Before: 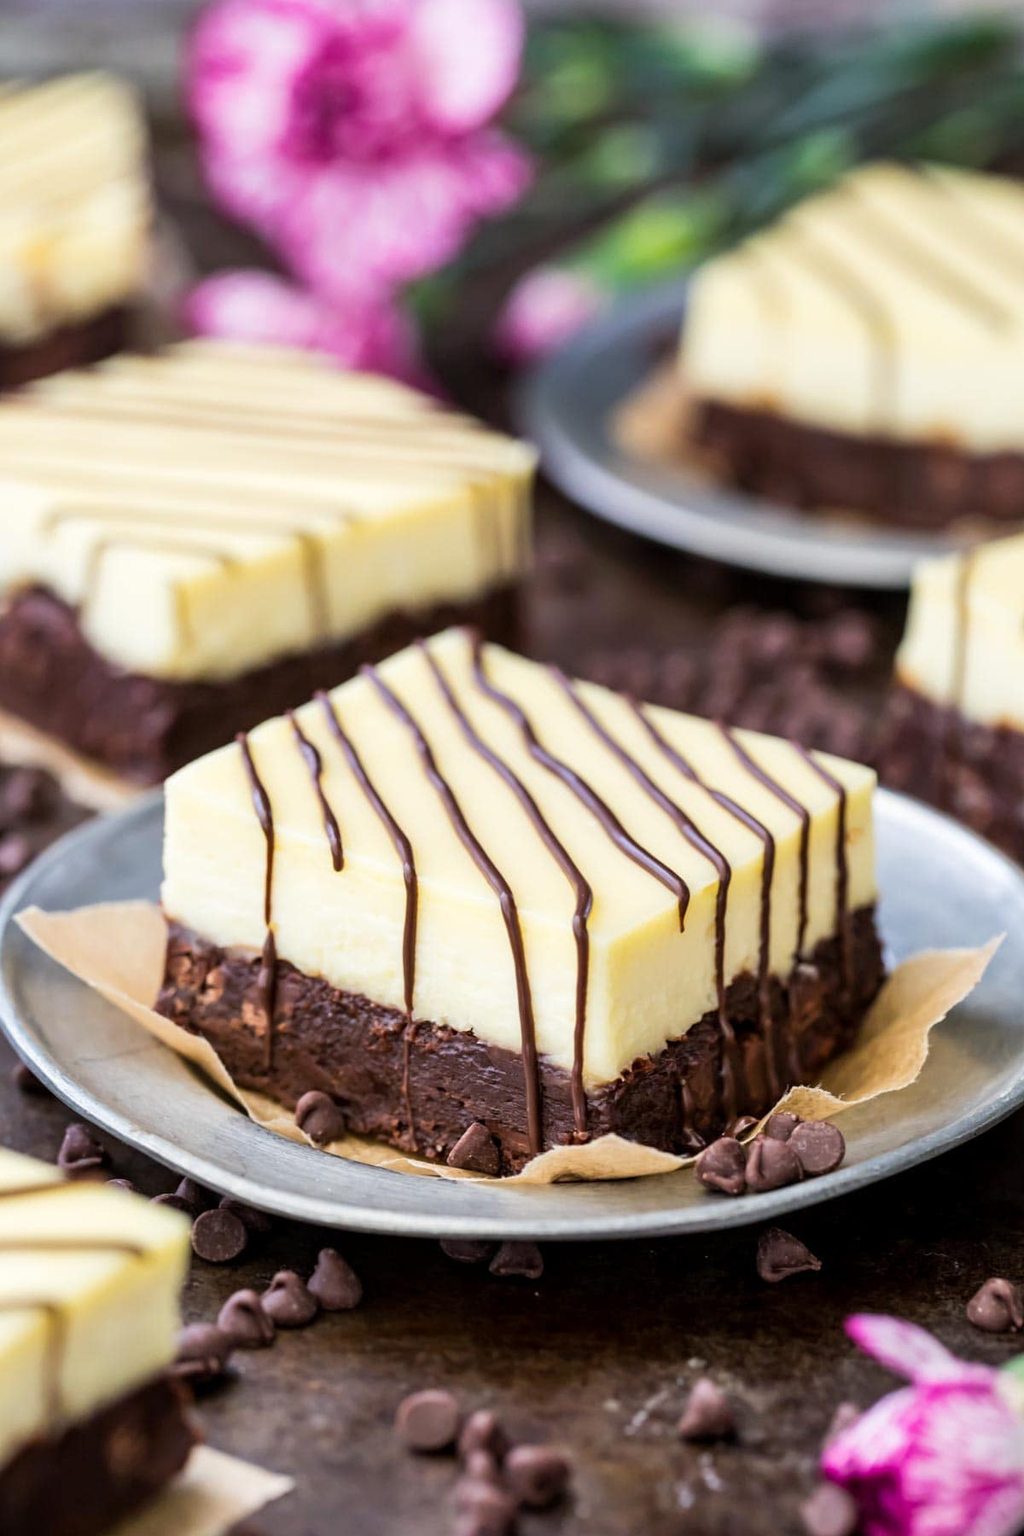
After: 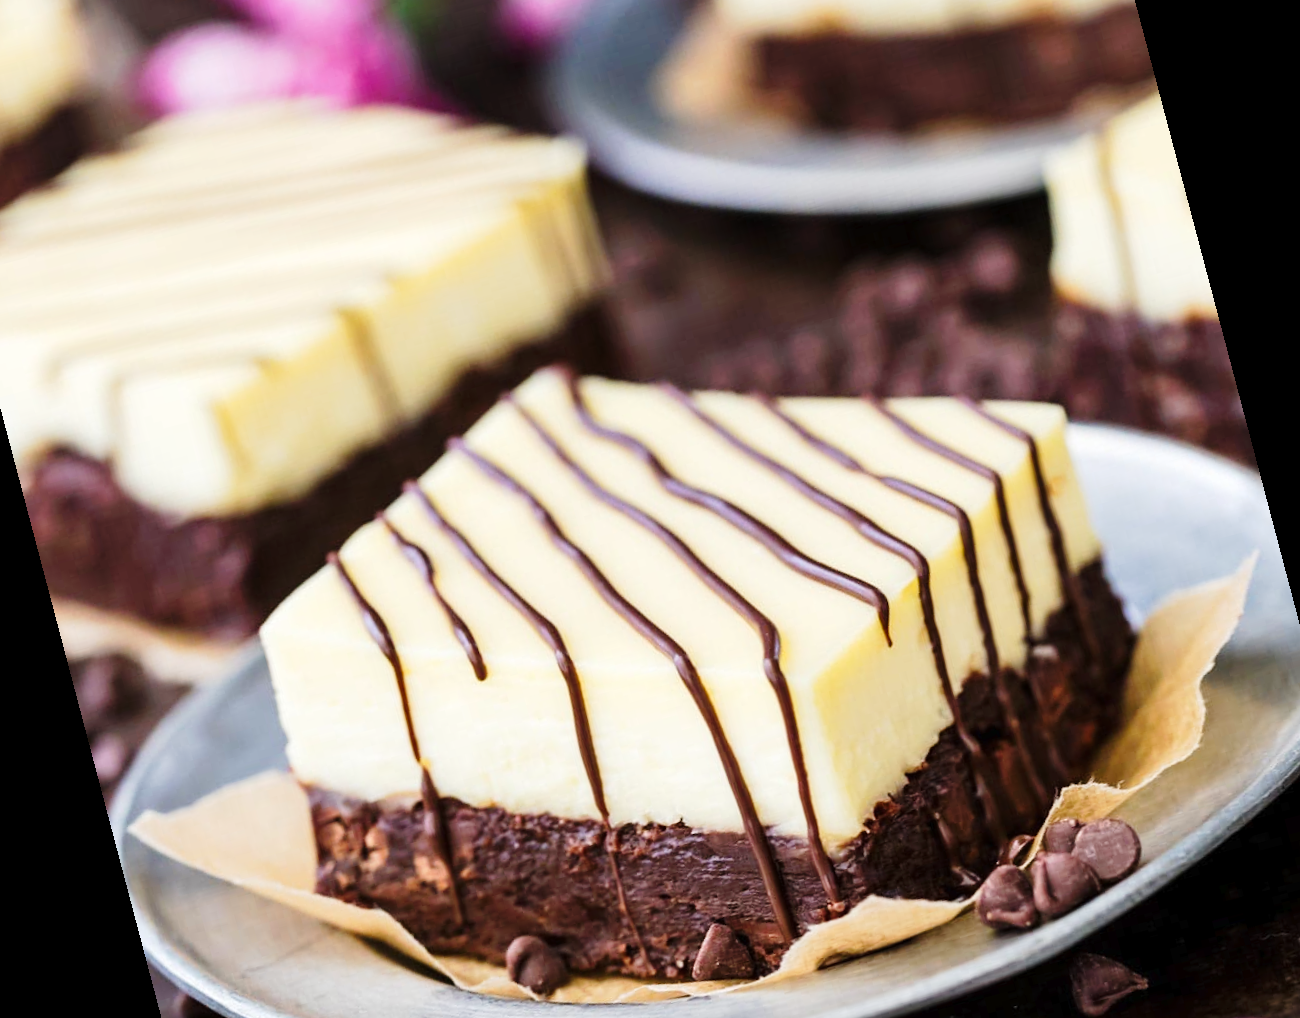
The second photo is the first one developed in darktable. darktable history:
rotate and perspective: rotation -14.8°, crop left 0.1, crop right 0.903, crop top 0.25, crop bottom 0.748
tone curve: curves: ch0 [(0, 0) (0.003, 0.008) (0.011, 0.017) (0.025, 0.027) (0.044, 0.043) (0.069, 0.059) (0.1, 0.086) (0.136, 0.112) (0.177, 0.152) (0.224, 0.203) (0.277, 0.277) (0.335, 0.346) (0.399, 0.439) (0.468, 0.527) (0.543, 0.613) (0.623, 0.693) (0.709, 0.787) (0.801, 0.863) (0.898, 0.927) (1, 1)], preserve colors none
